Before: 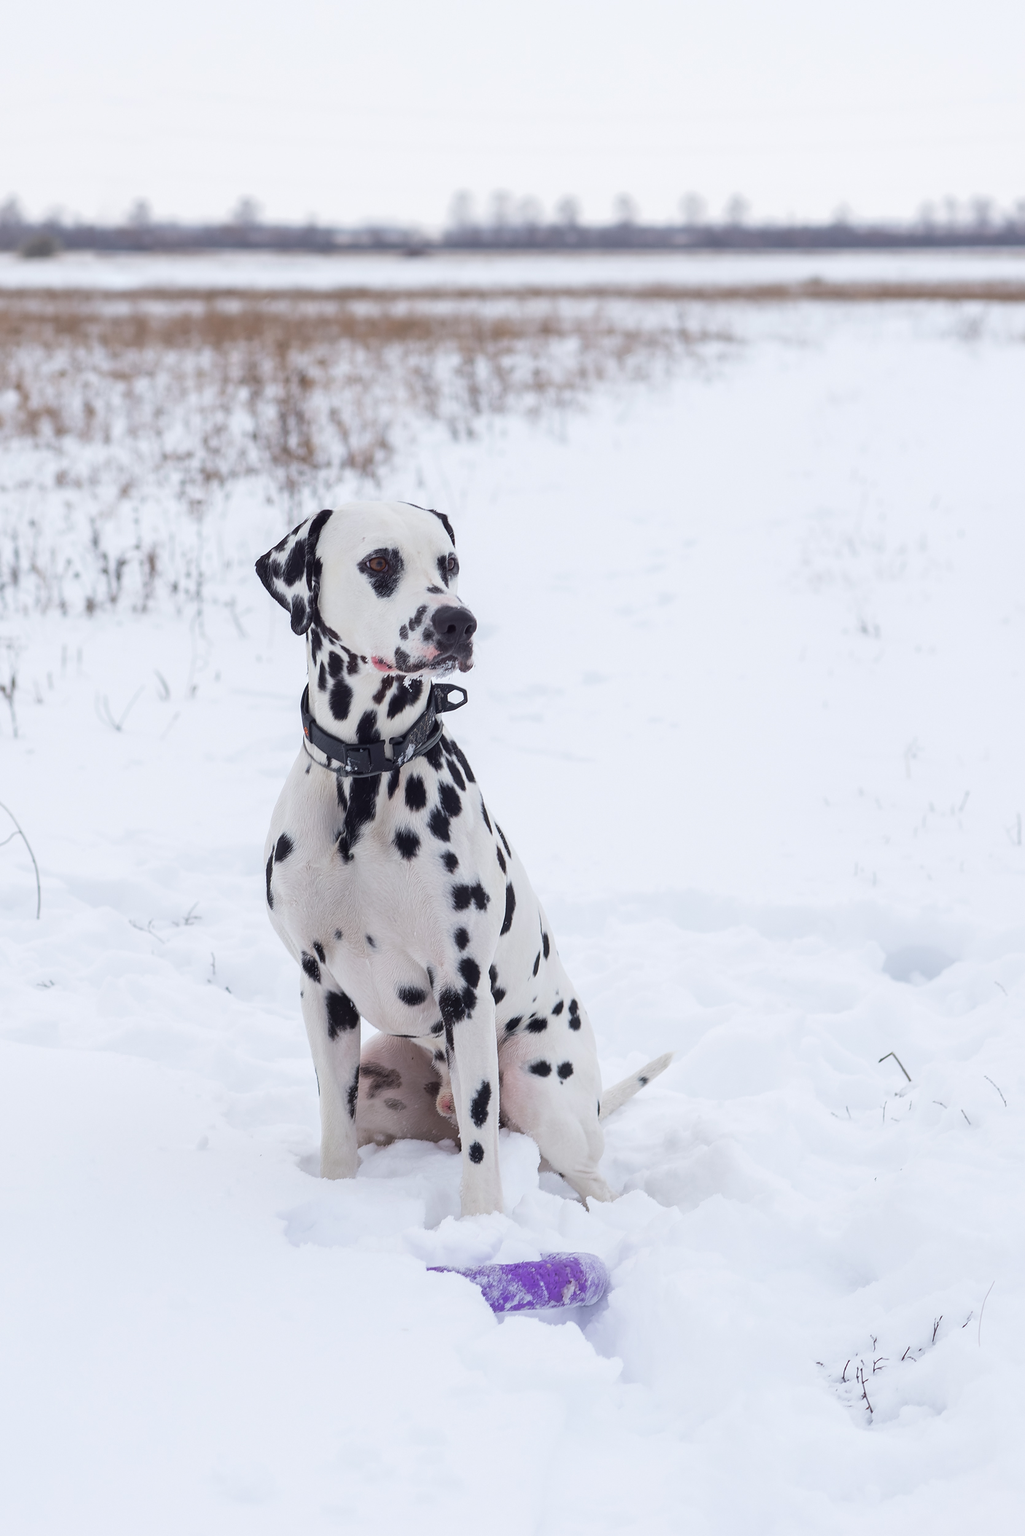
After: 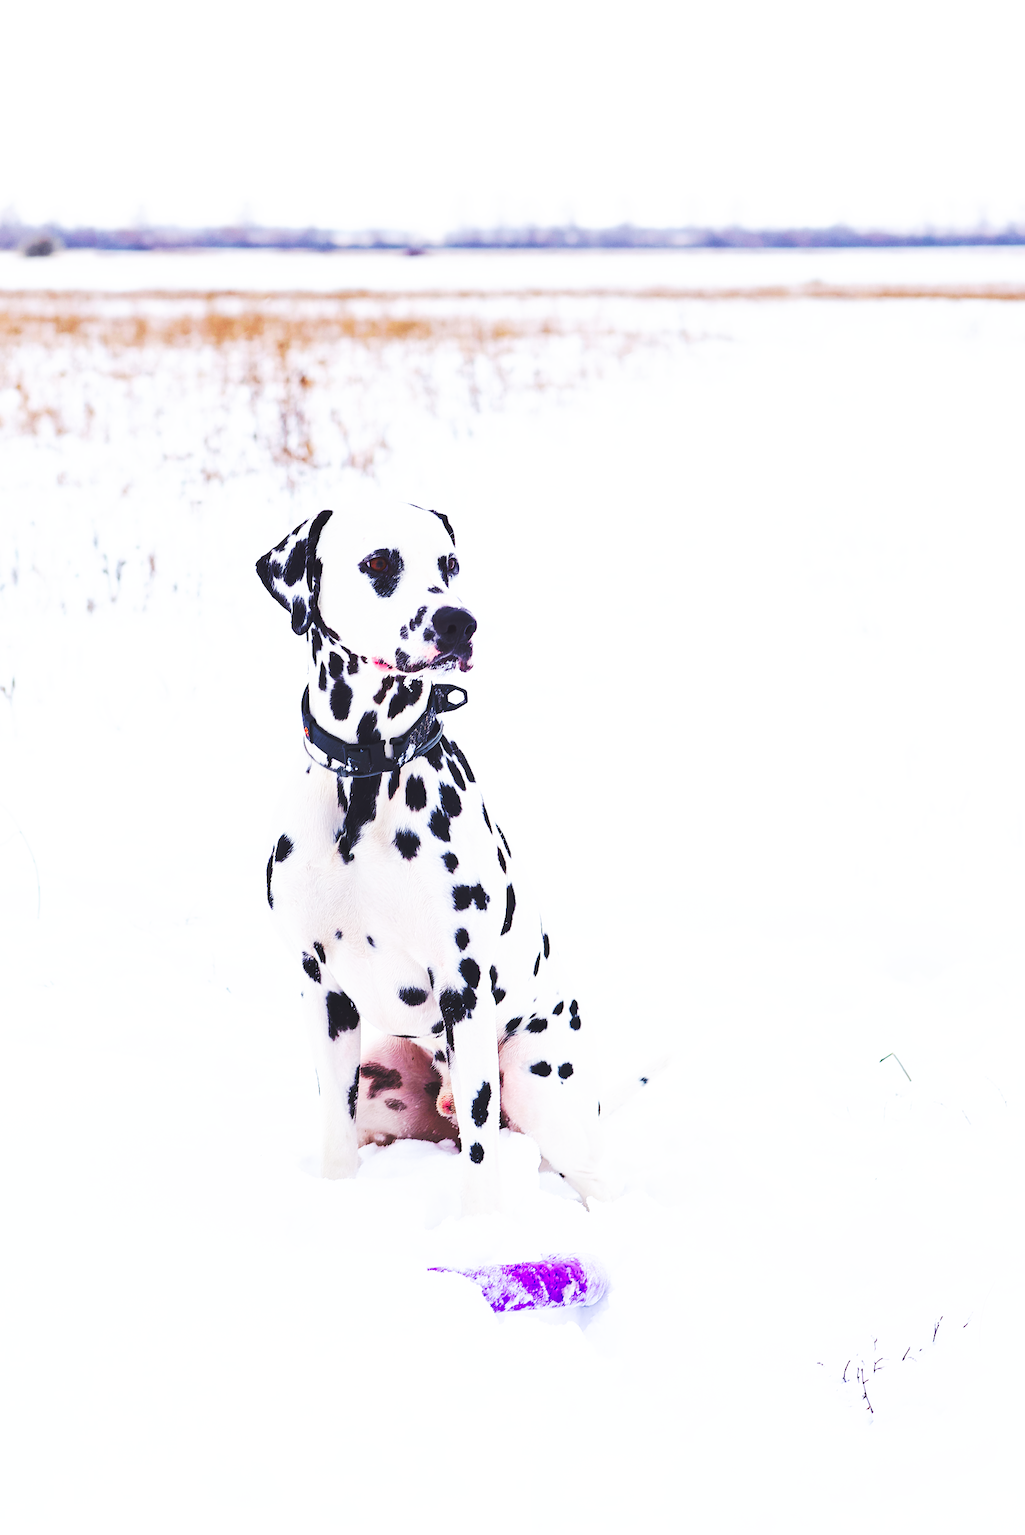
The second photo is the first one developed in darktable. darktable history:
shadows and highlights: radius 125.53, shadows 30.52, highlights -30.97, low approximation 0.01, soften with gaussian
contrast brightness saturation: contrast 0.086, saturation 0.278
base curve: curves: ch0 [(0, 0.015) (0.085, 0.116) (0.134, 0.298) (0.19, 0.545) (0.296, 0.764) (0.599, 0.982) (1, 1)], preserve colors none
velvia: on, module defaults
